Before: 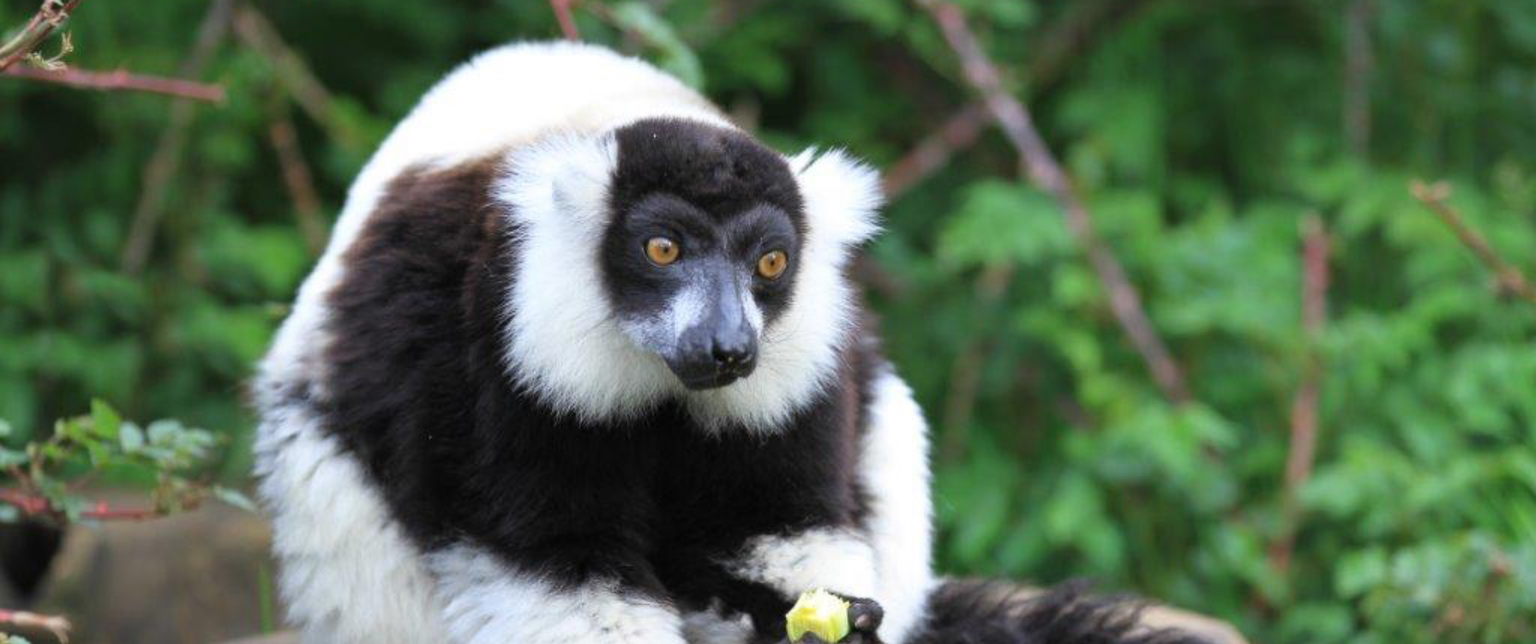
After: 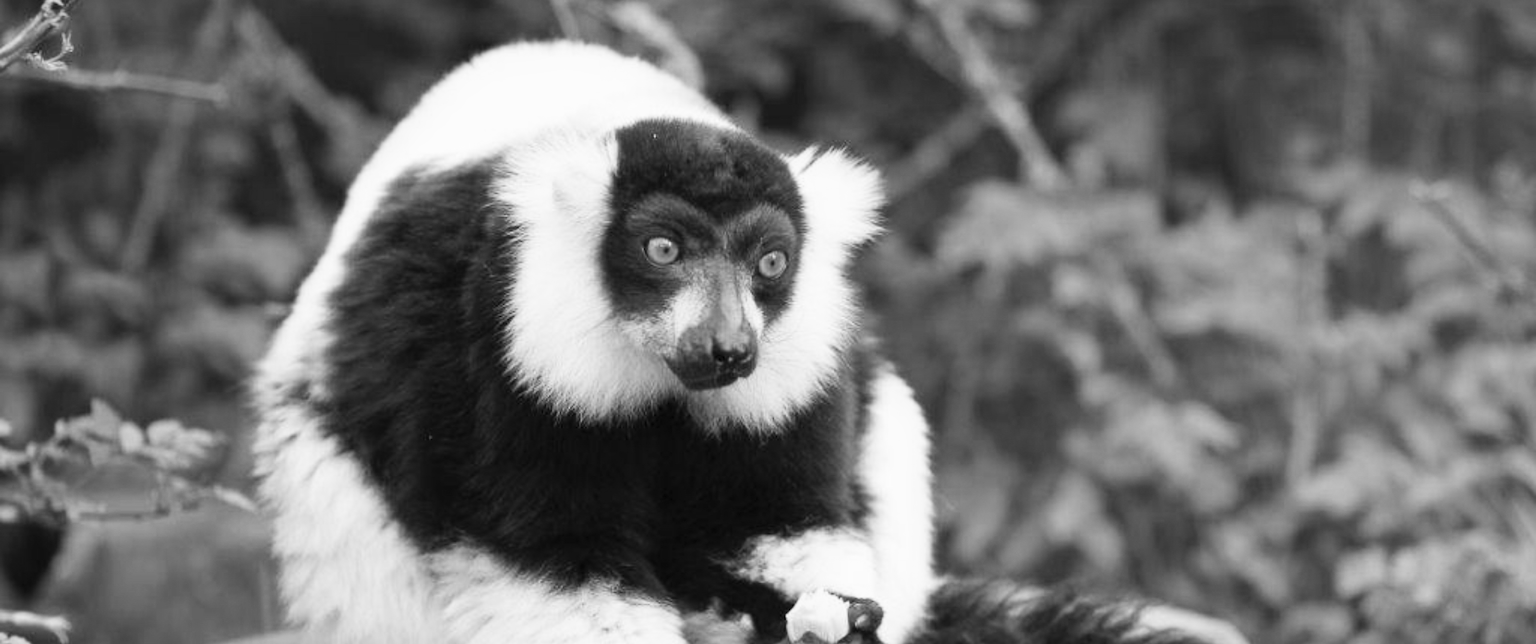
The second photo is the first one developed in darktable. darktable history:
monochrome: a 16.06, b 15.48, size 1
contrast brightness saturation: contrast 0.2, brightness 0.16, saturation 0.22
color balance rgb: perceptual saturation grading › global saturation 20%, perceptual saturation grading › highlights -25%, perceptual saturation grading › shadows 50%, global vibrance -25%
